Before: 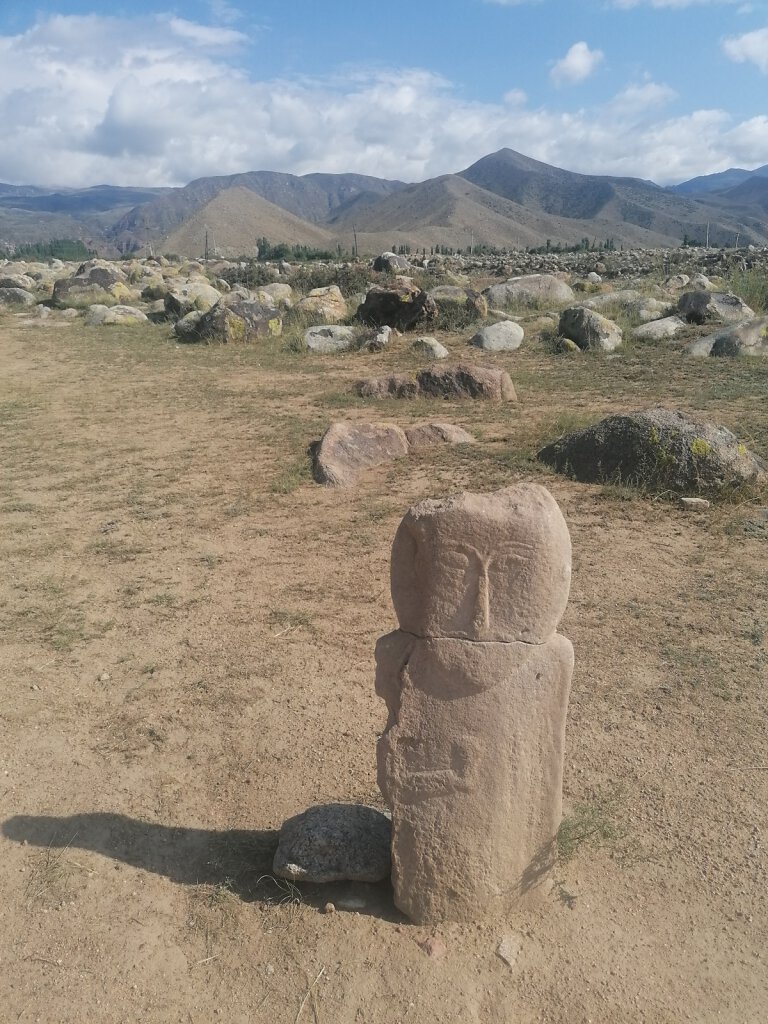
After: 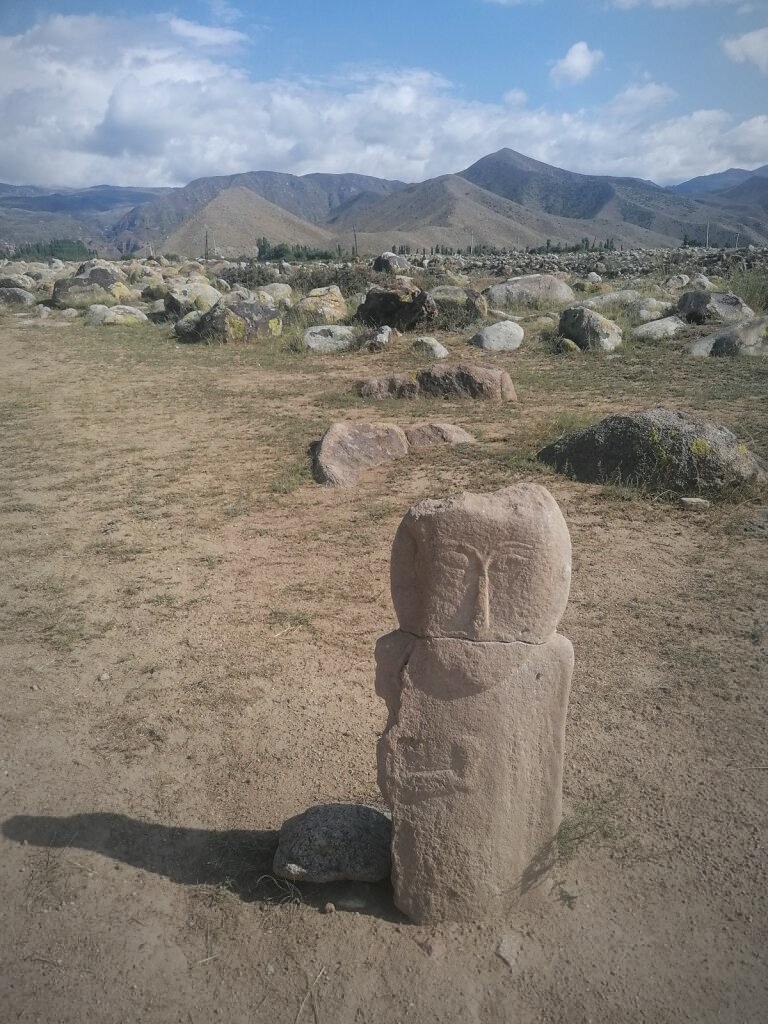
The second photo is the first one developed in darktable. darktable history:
exposure: exposure -0.072 EV, compensate highlight preservation false
local contrast: detail 110%
white balance: red 0.98, blue 1.034
vignetting: fall-off start 72.14%, fall-off radius 108.07%, brightness -0.713, saturation -0.488, center (-0.054, -0.359), width/height ratio 0.729
